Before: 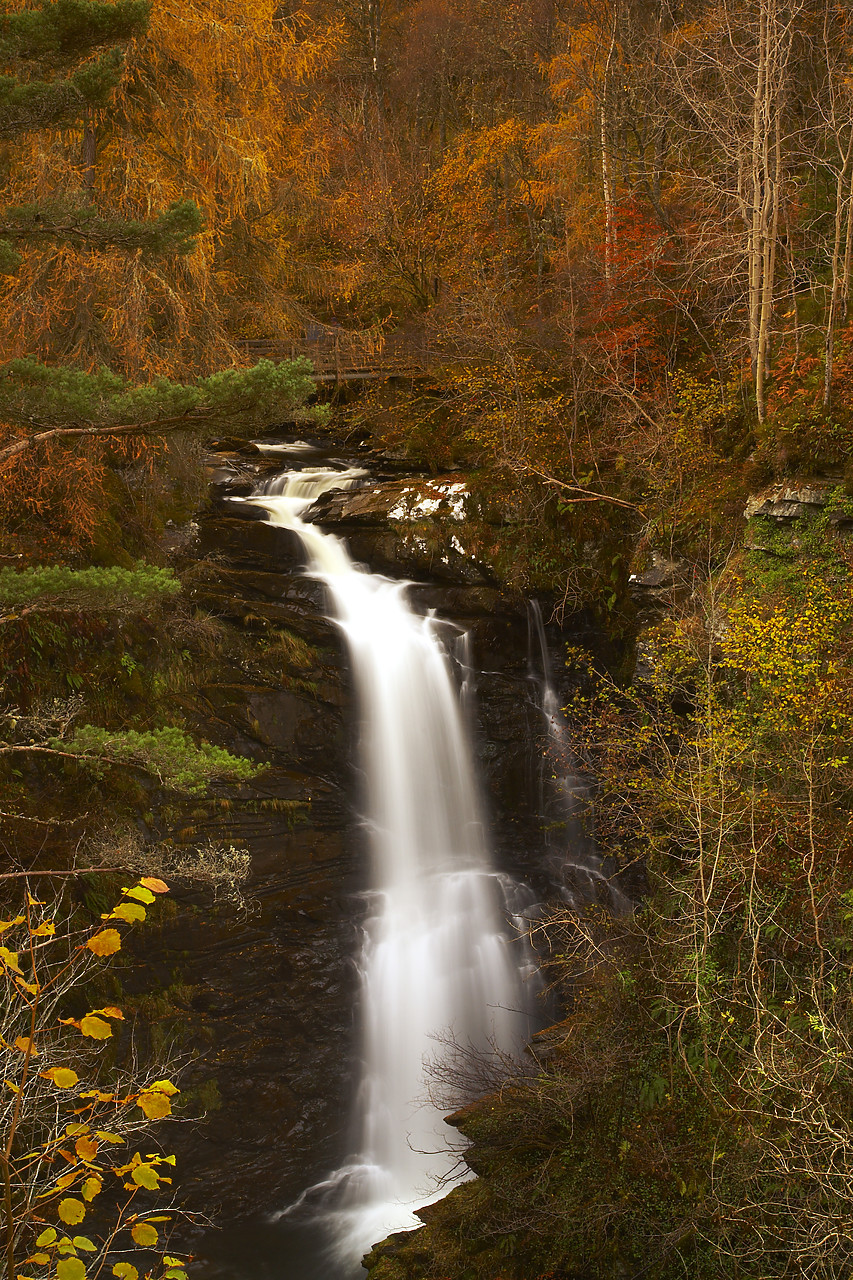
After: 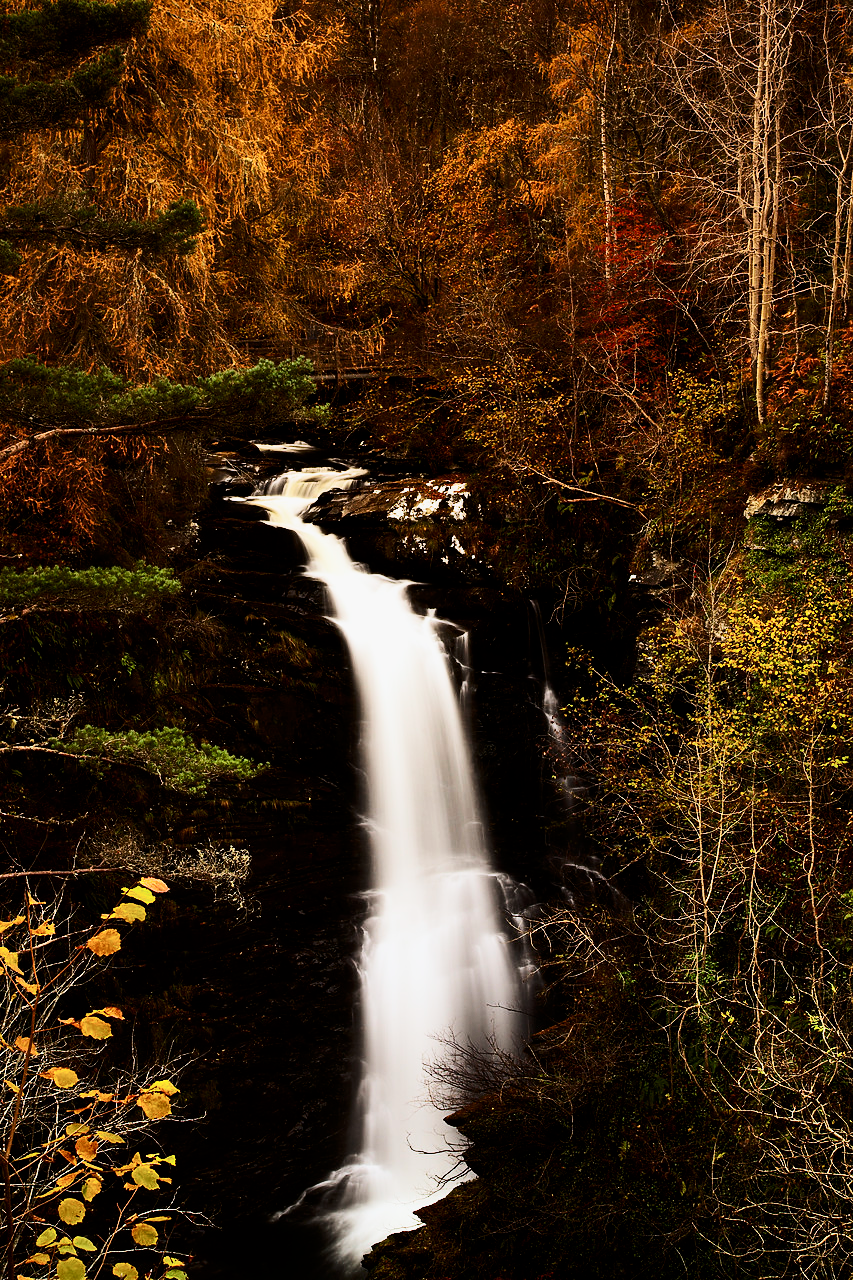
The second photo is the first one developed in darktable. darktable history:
filmic rgb: black relative exposure -5 EV, white relative exposure 3.5 EV, hardness 3.19, contrast 1.5, highlights saturation mix -50%
contrast brightness saturation: contrast 0.28
